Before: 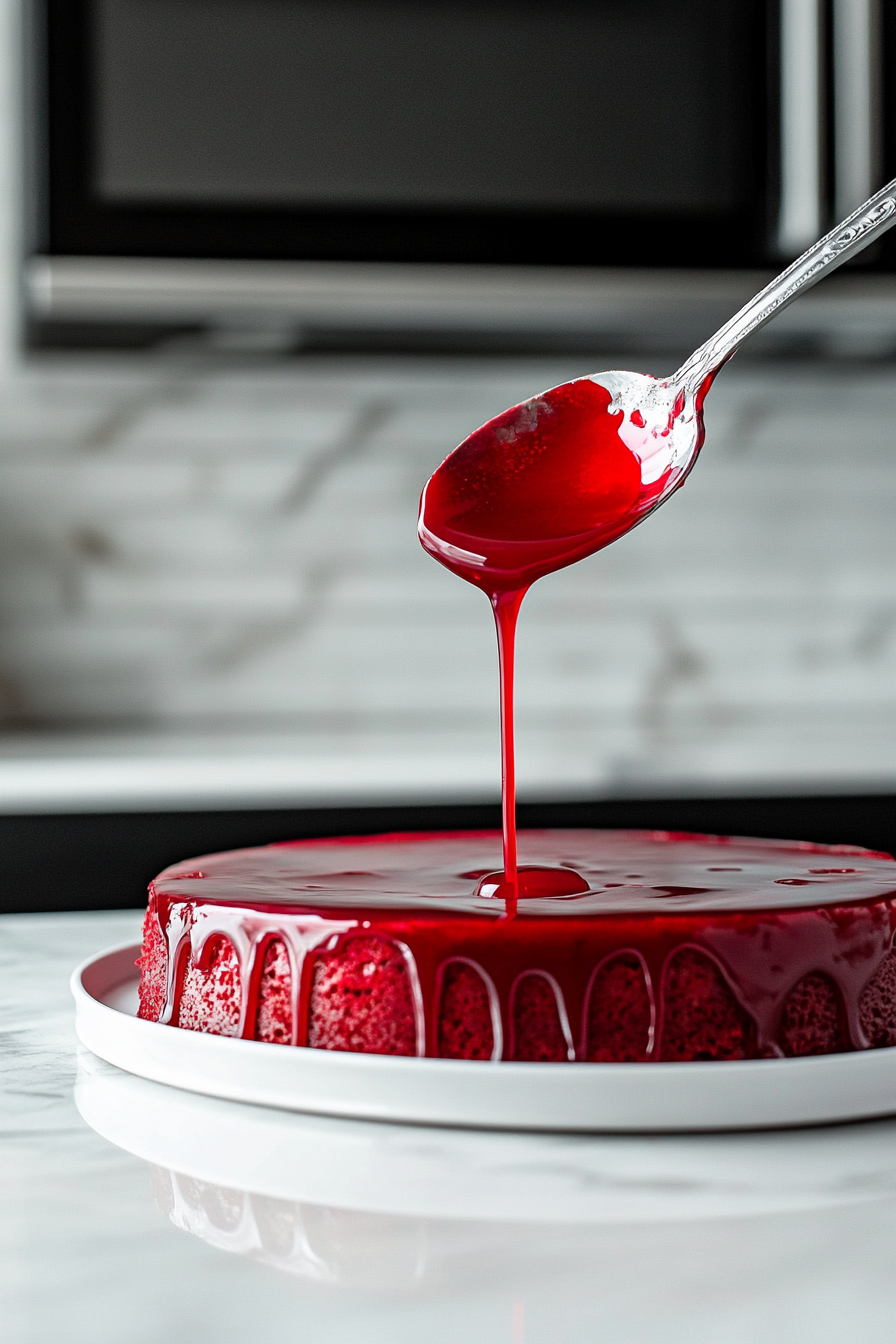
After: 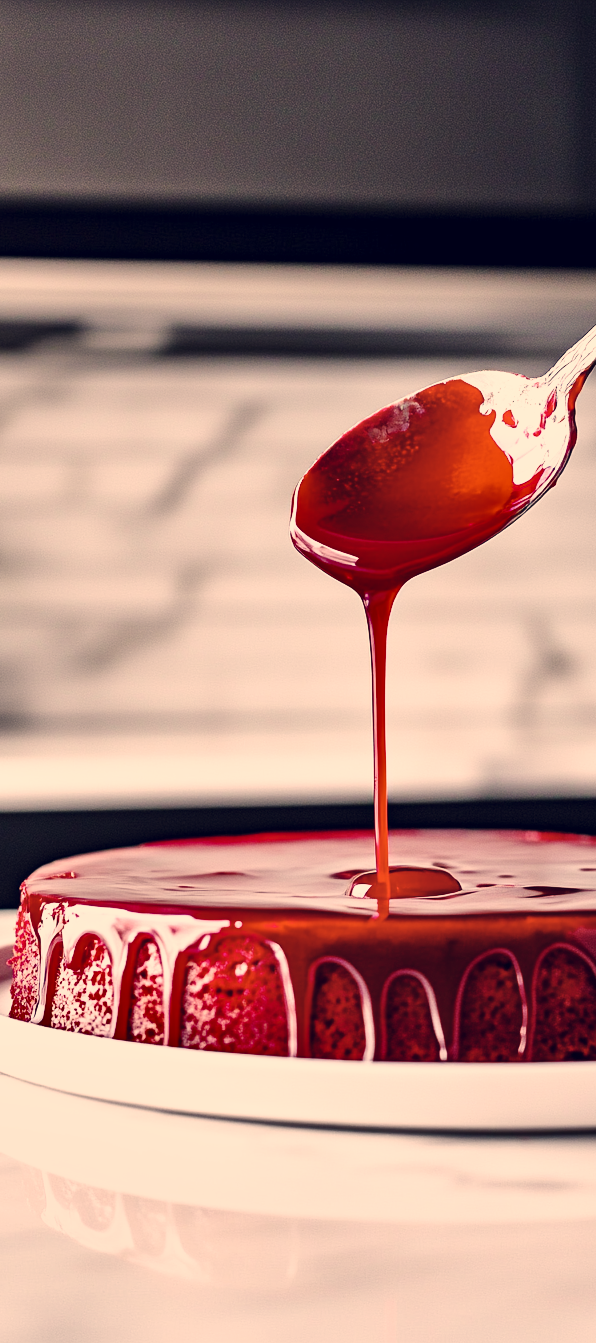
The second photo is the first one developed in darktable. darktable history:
contrast brightness saturation: contrast 0.109, saturation -0.162
color balance rgb: power › hue 329.65°, perceptual saturation grading › global saturation 30.983%, global vibrance 31.177%
crop and rotate: left 14.335%, right 19.094%
shadows and highlights: white point adjustment 0.146, highlights -70.98, soften with gaussian
color correction: highlights a* 20.24, highlights b* 28.08, shadows a* 3.35, shadows b* -16.49, saturation 0.752
base curve: curves: ch0 [(0, 0) (0.025, 0.046) (0.112, 0.277) (0.467, 0.74) (0.814, 0.929) (1, 0.942)], exposure shift 0.01, preserve colors none
